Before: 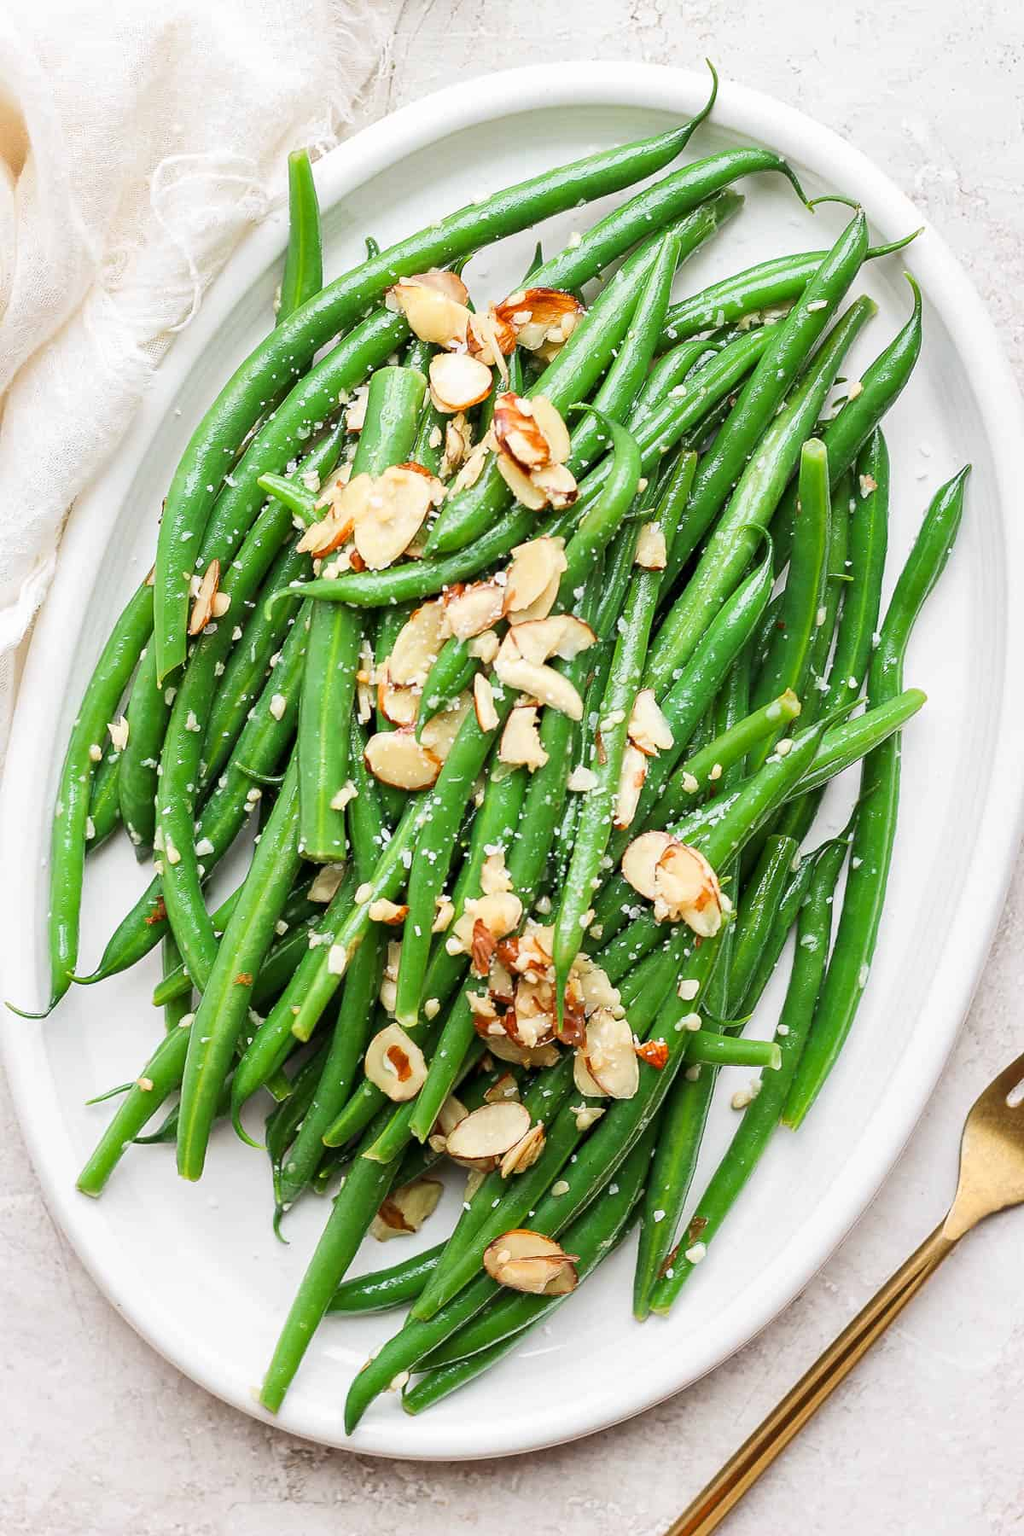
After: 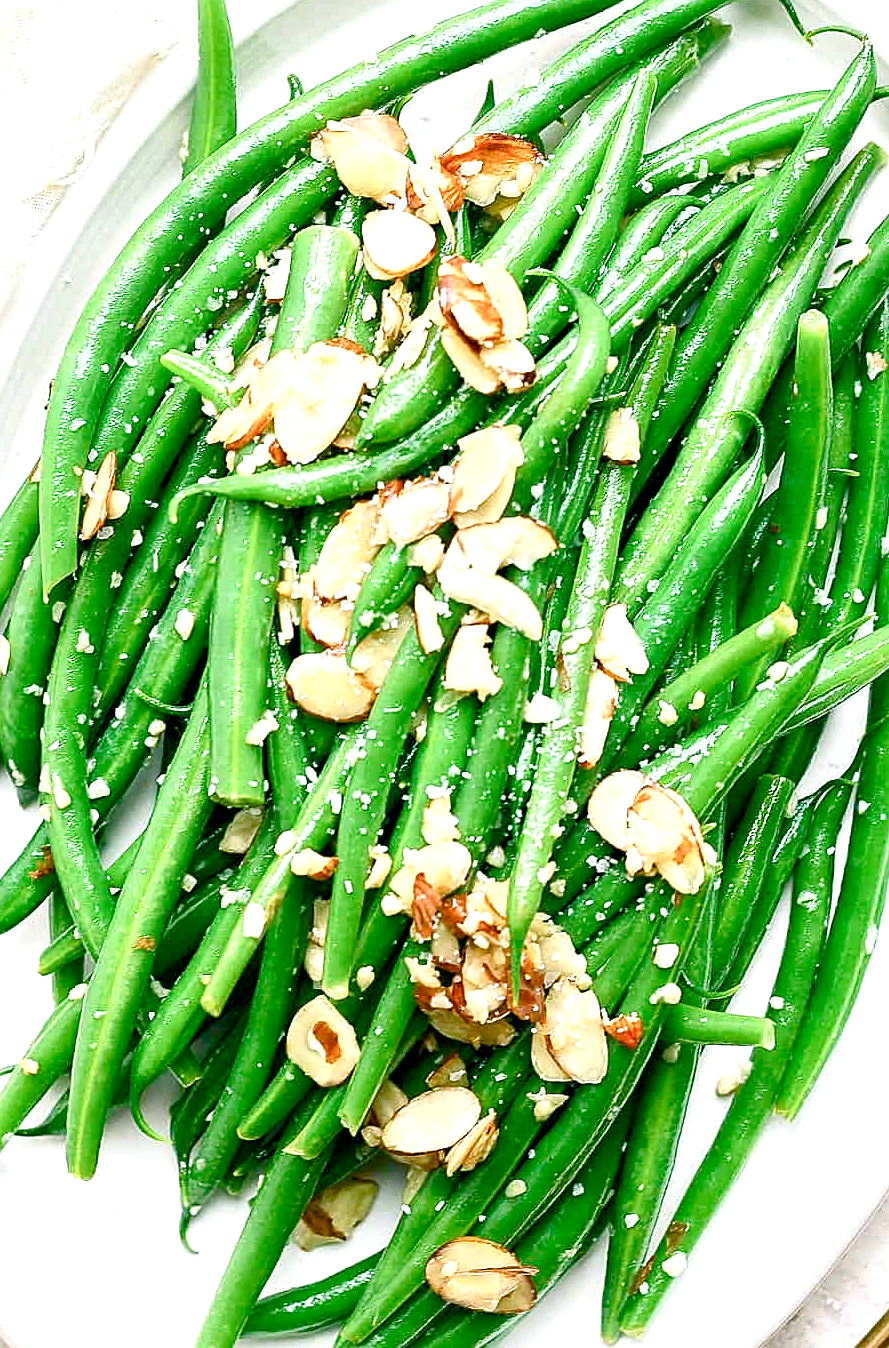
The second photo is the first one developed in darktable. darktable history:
color balance rgb: power › chroma 2.17%, power › hue 164.32°, global offset › luminance -0.393%, linear chroma grading › global chroma 9.725%, perceptual saturation grading › global saturation 20%, perceptual saturation grading › highlights -49.895%, perceptual saturation grading › shadows 26.166%, global vibrance 20%
exposure: exposure 0.643 EV, compensate exposure bias true, compensate highlight preservation false
crop and rotate: left 11.827%, top 11.352%, right 14.065%, bottom 13.71%
sharpen: on, module defaults
